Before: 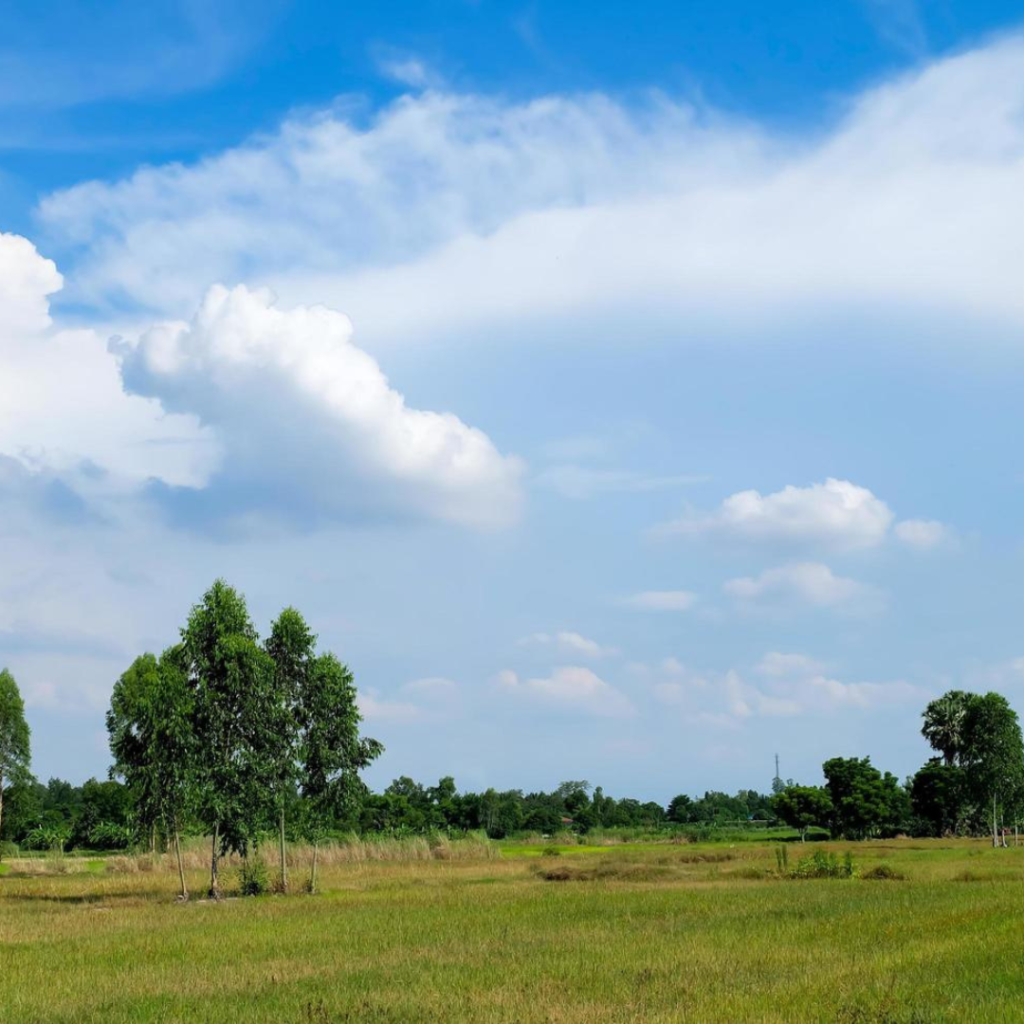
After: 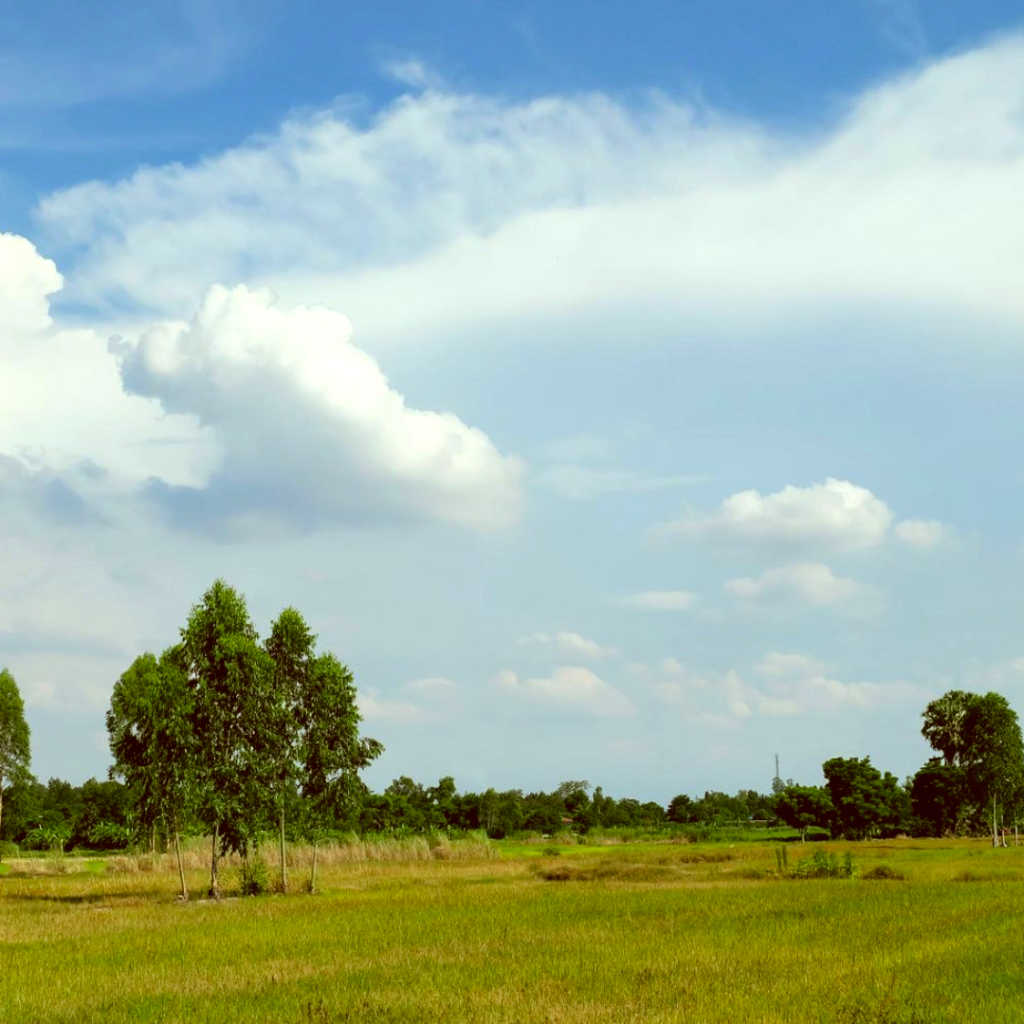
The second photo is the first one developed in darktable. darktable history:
exposure: exposure 0.2 EV, compensate highlight preservation false
color correction: highlights a* -5.3, highlights b* 9.8, shadows a* 9.8, shadows b* 24.26
levels: mode automatic, black 0.023%, white 99.97%, levels [0.062, 0.494, 0.925]
